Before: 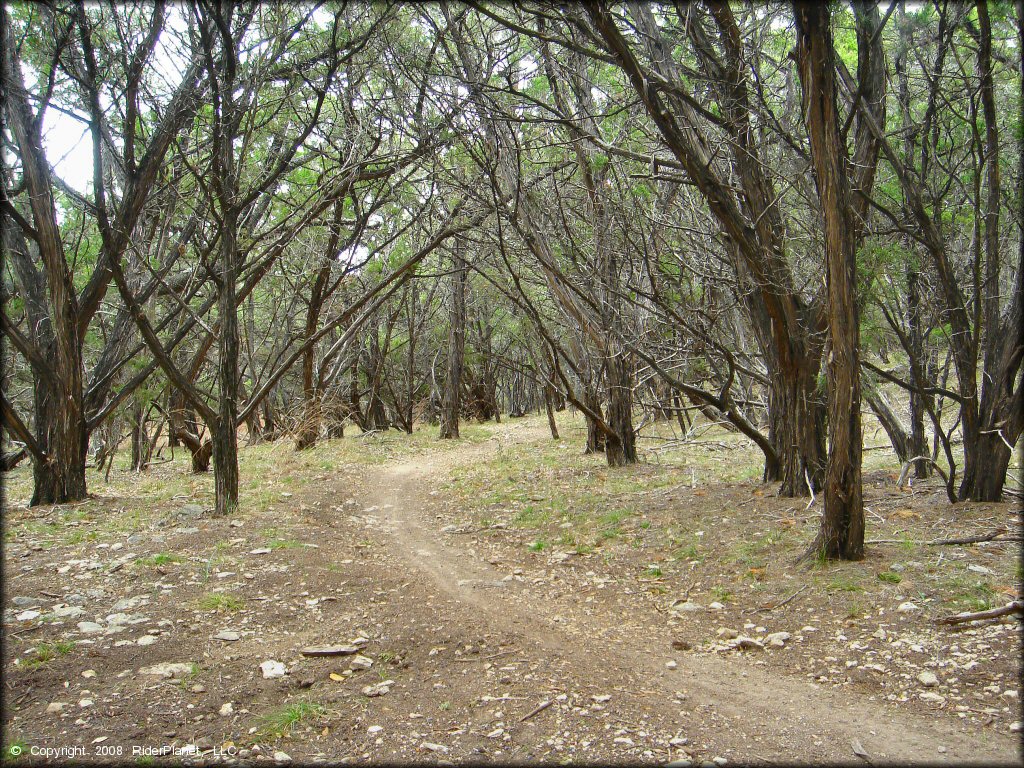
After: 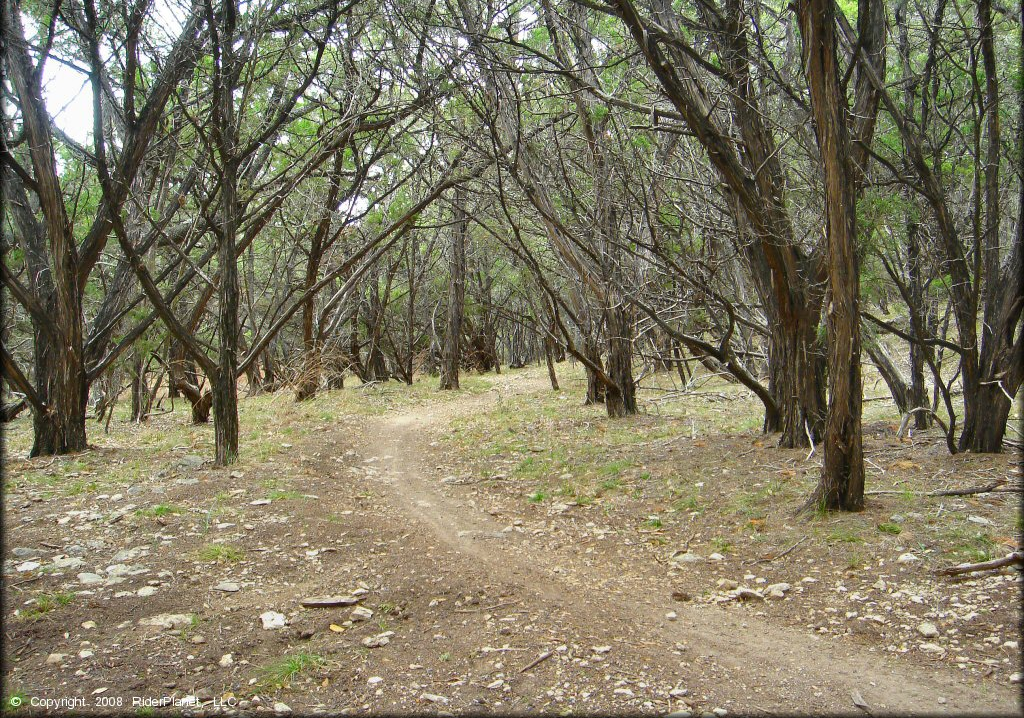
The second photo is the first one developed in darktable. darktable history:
crop and rotate: top 6.434%
tone equalizer: edges refinement/feathering 500, mask exposure compensation -1.57 EV, preserve details no
